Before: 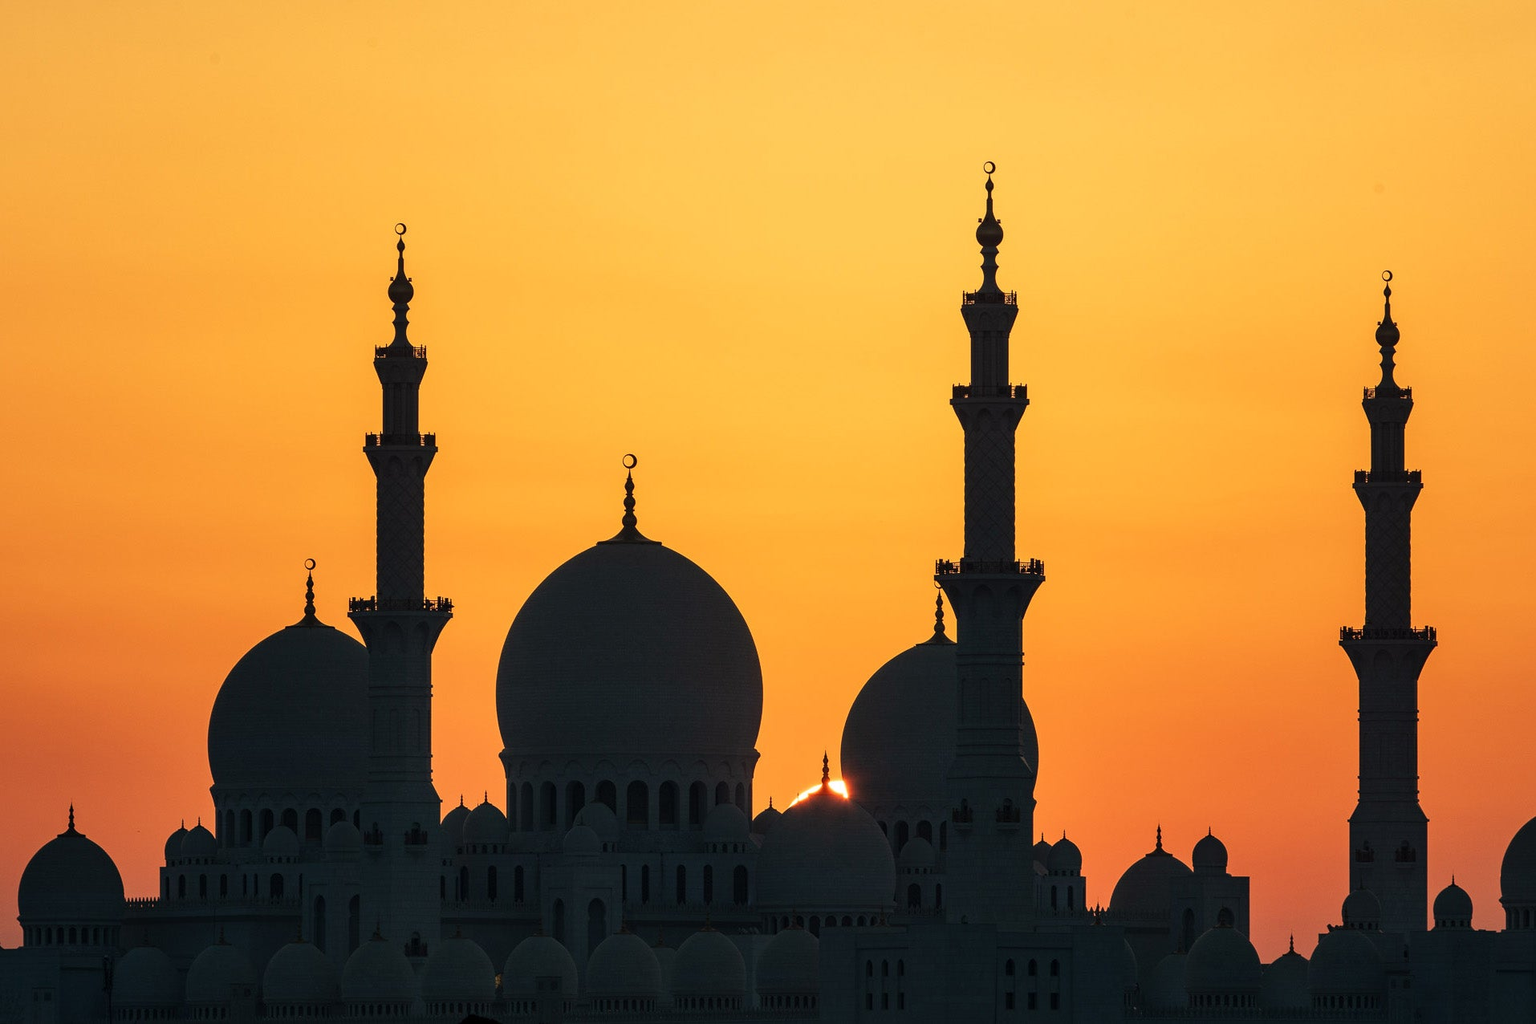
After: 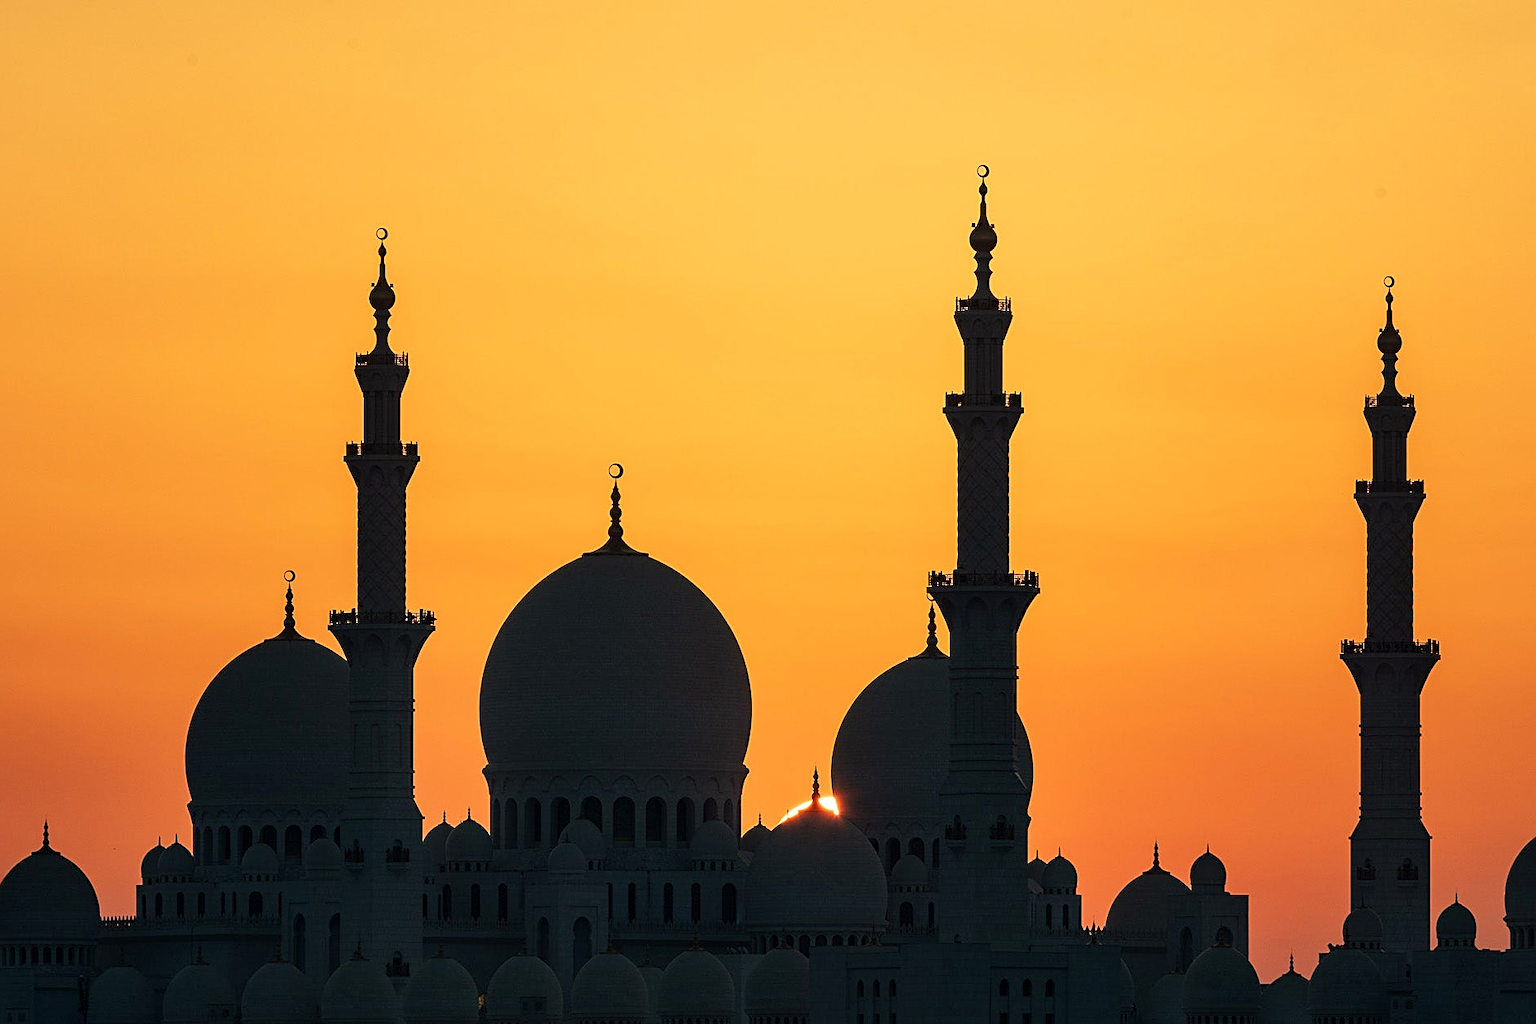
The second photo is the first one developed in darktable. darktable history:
exposure: black level correction 0.001, compensate highlight preservation false
sharpen: on, module defaults
crop: left 1.743%, right 0.268%, bottom 2.011%
